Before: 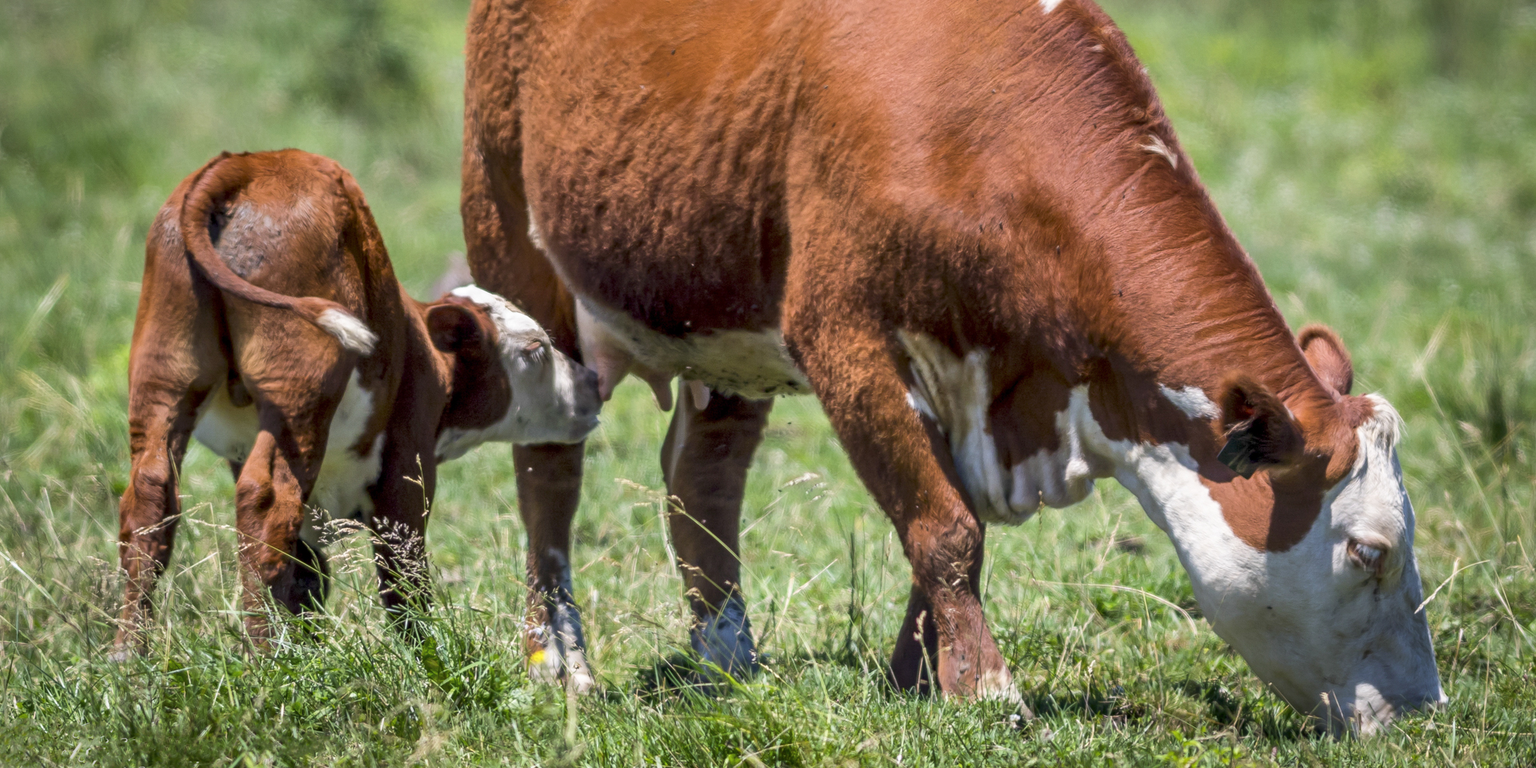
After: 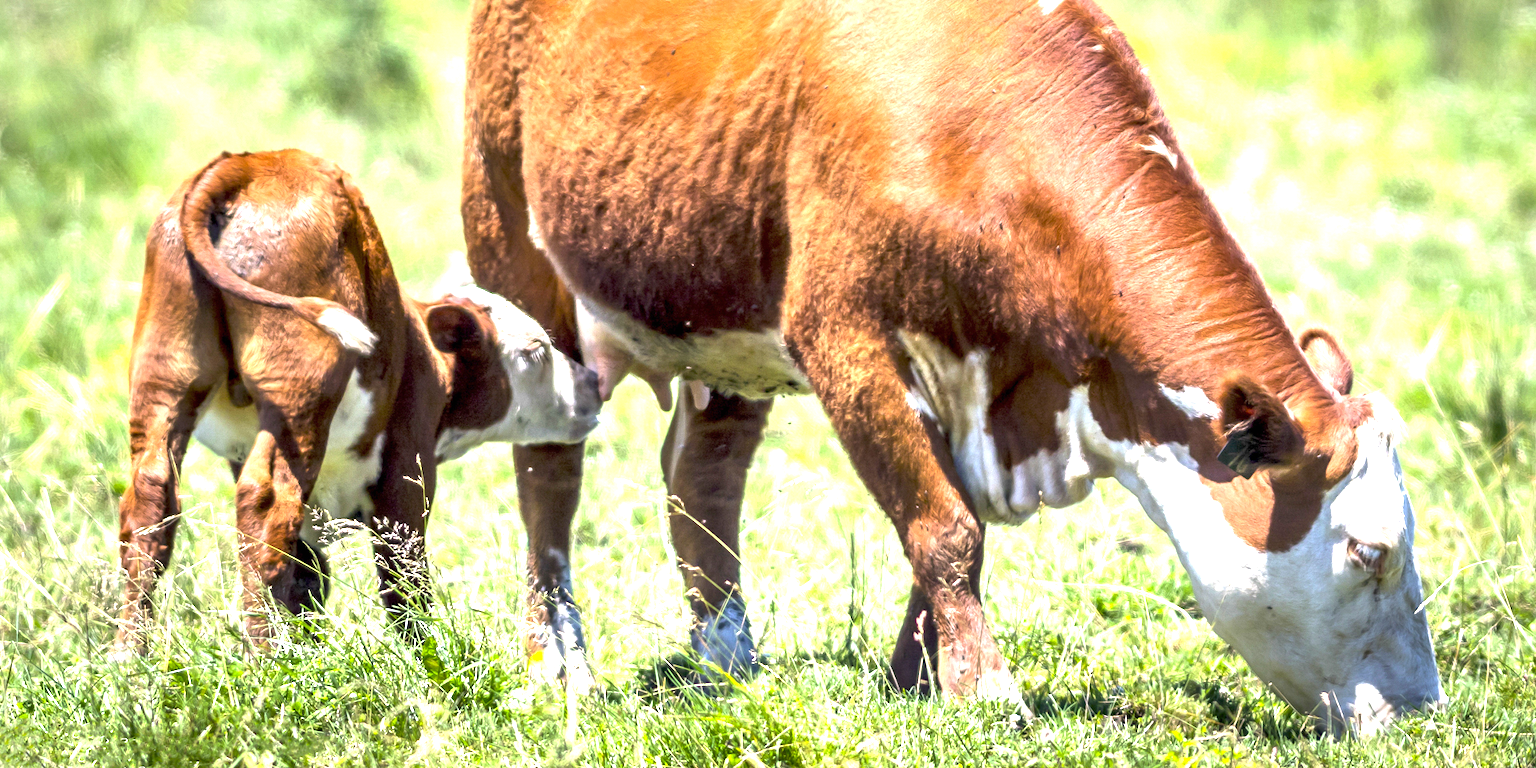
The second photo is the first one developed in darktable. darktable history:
exposure: black level correction 0, exposure 1.45 EV, compensate exposure bias true, compensate highlight preservation false
color balance rgb: linear chroma grading › global chroma 10%, global vibrance 10%, contrast 15%, saturation formula JzAzBz (2021)
